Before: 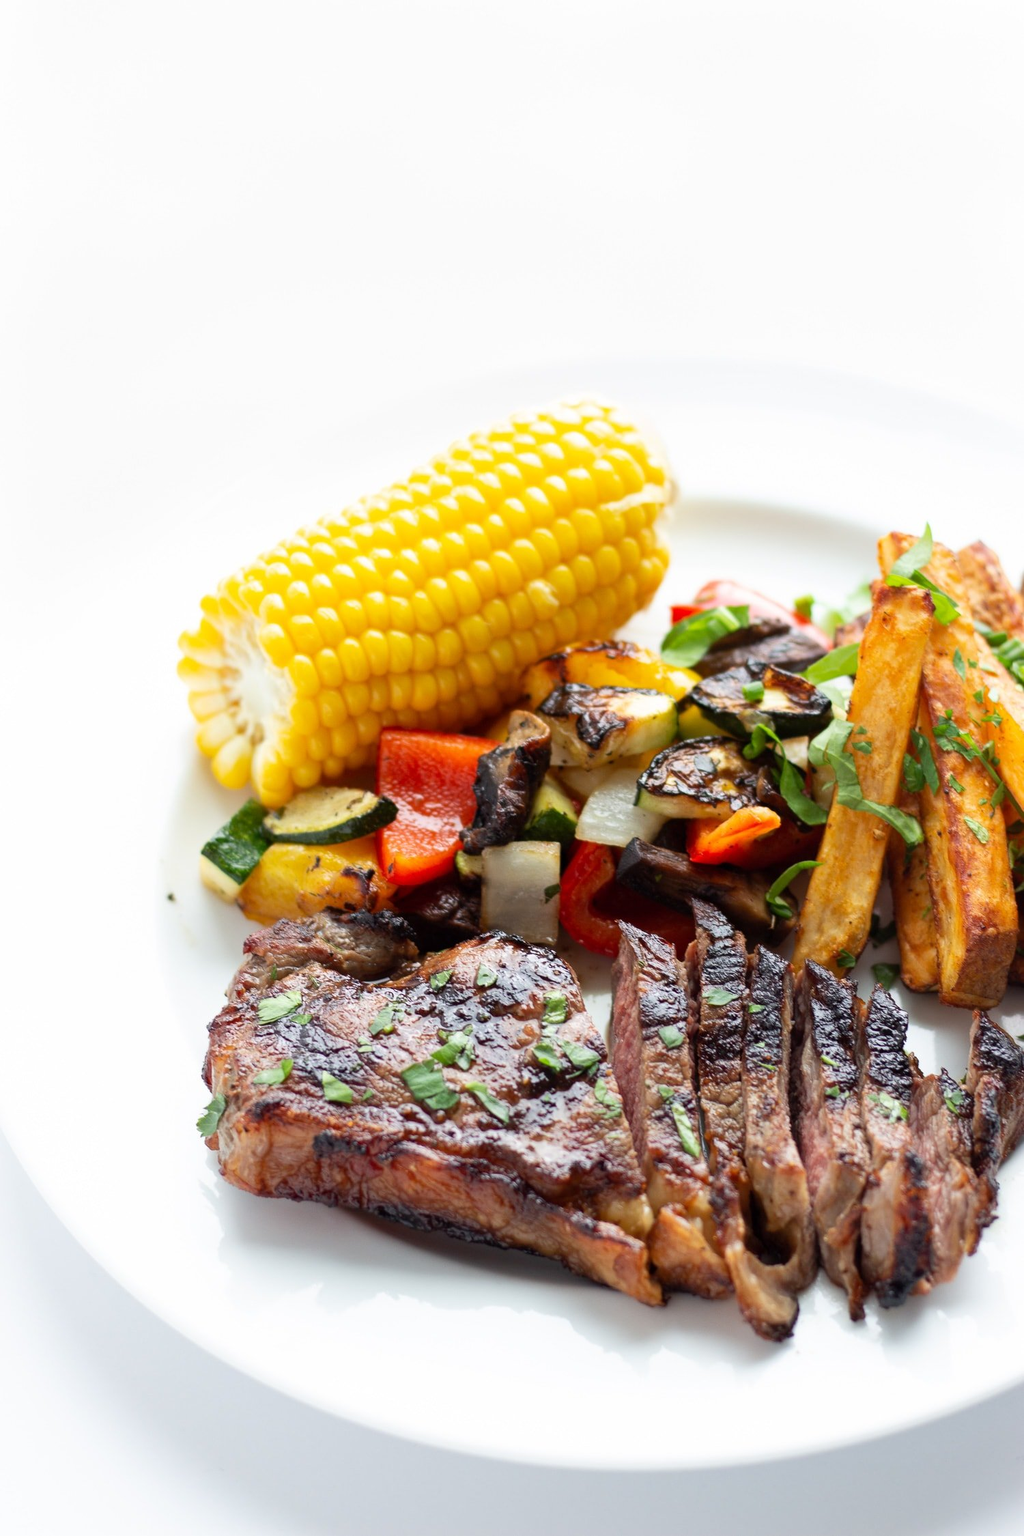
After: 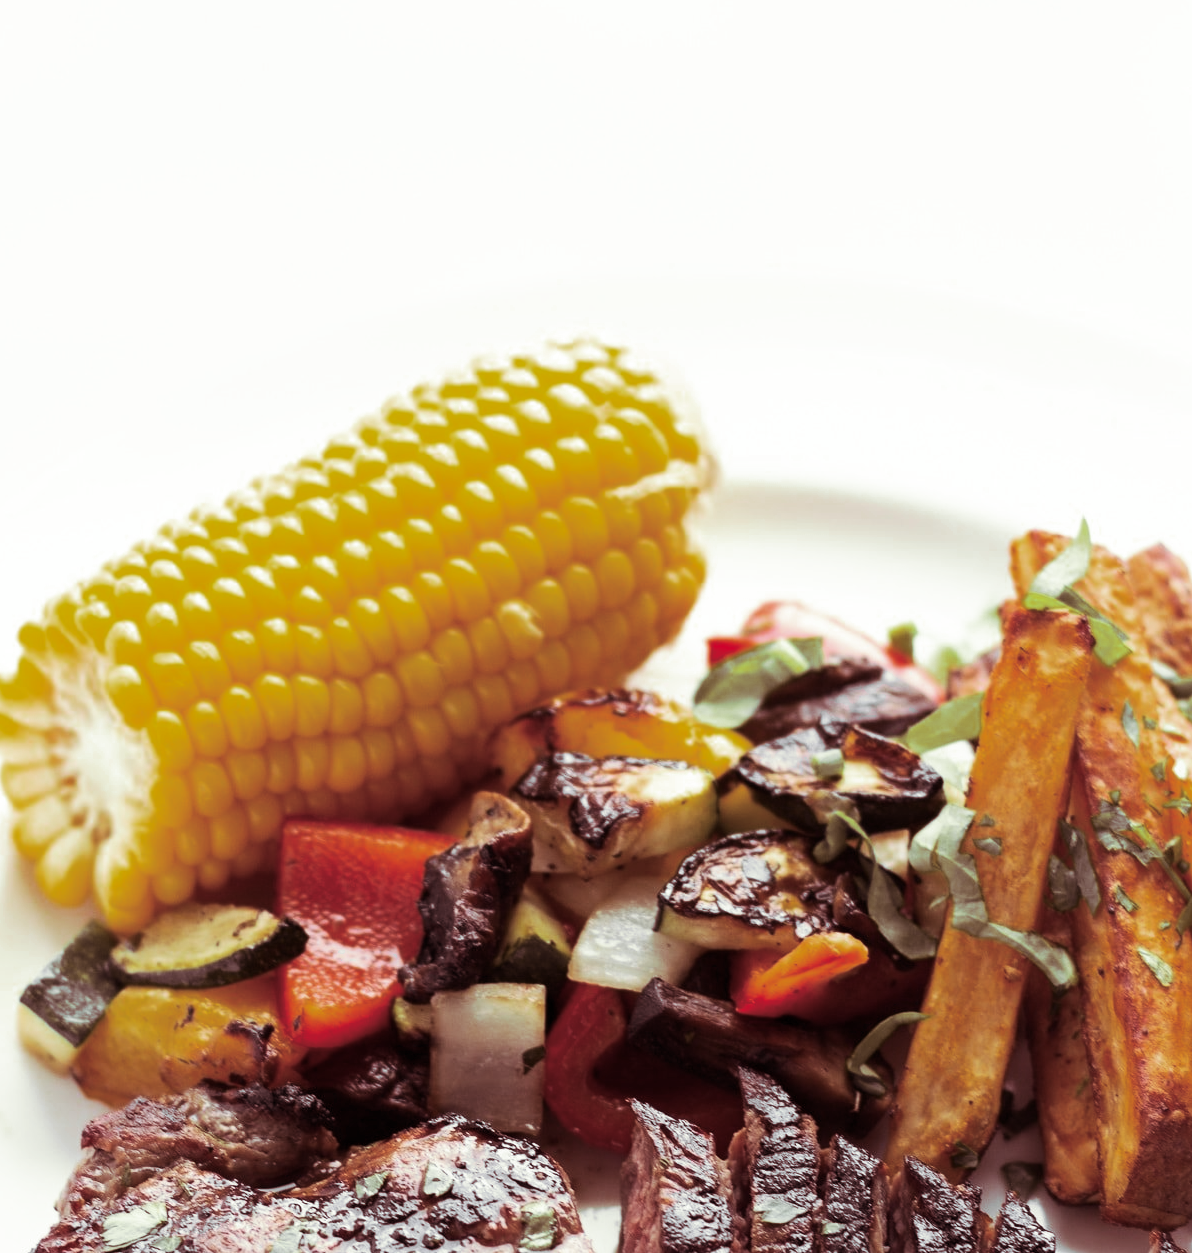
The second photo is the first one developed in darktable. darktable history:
color zones: curves: ch0 [(0.004, 0.388) (0.125, 0.392) (0.25, 0.404) (0.375, 0.5) (0.5, 0.5) (0.625, 0.5) (0.75, 0.5) (0.875, 0.5)]; ch1 [(0, 0.5) (0.125, 0.5) (0.25, 0.5) (0.375, 0.124) (0.524, 0.124) (0.645, 0.128) (0.789, 0.132) (0.914, 0.096) (0.998, 0.068)]
crop: left 18.38%, top 11.092%, right 2.134%, bottom 33.217%
contrast brightness saturation: contrast 0.15, brightness 0.05
split-toning: on, module defaults
